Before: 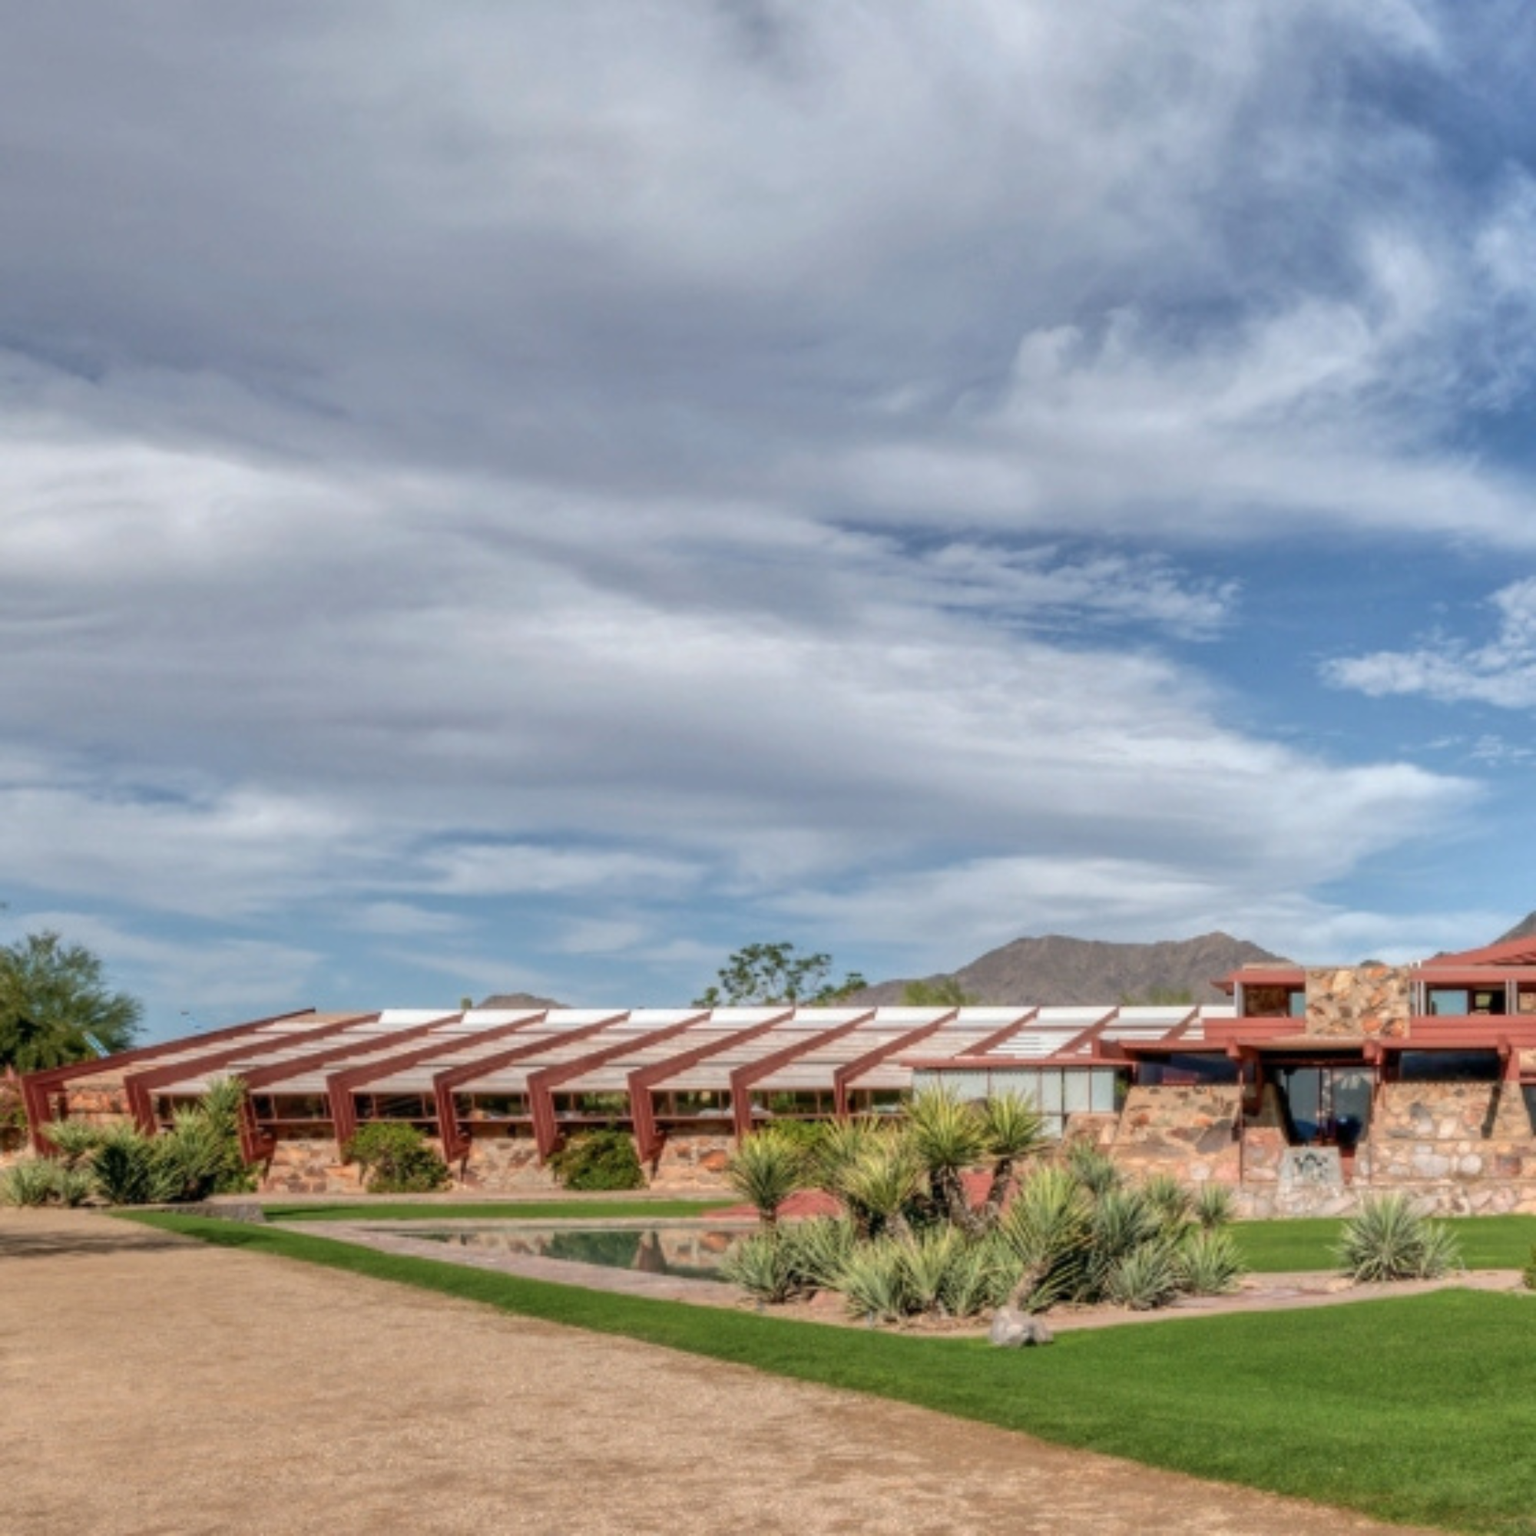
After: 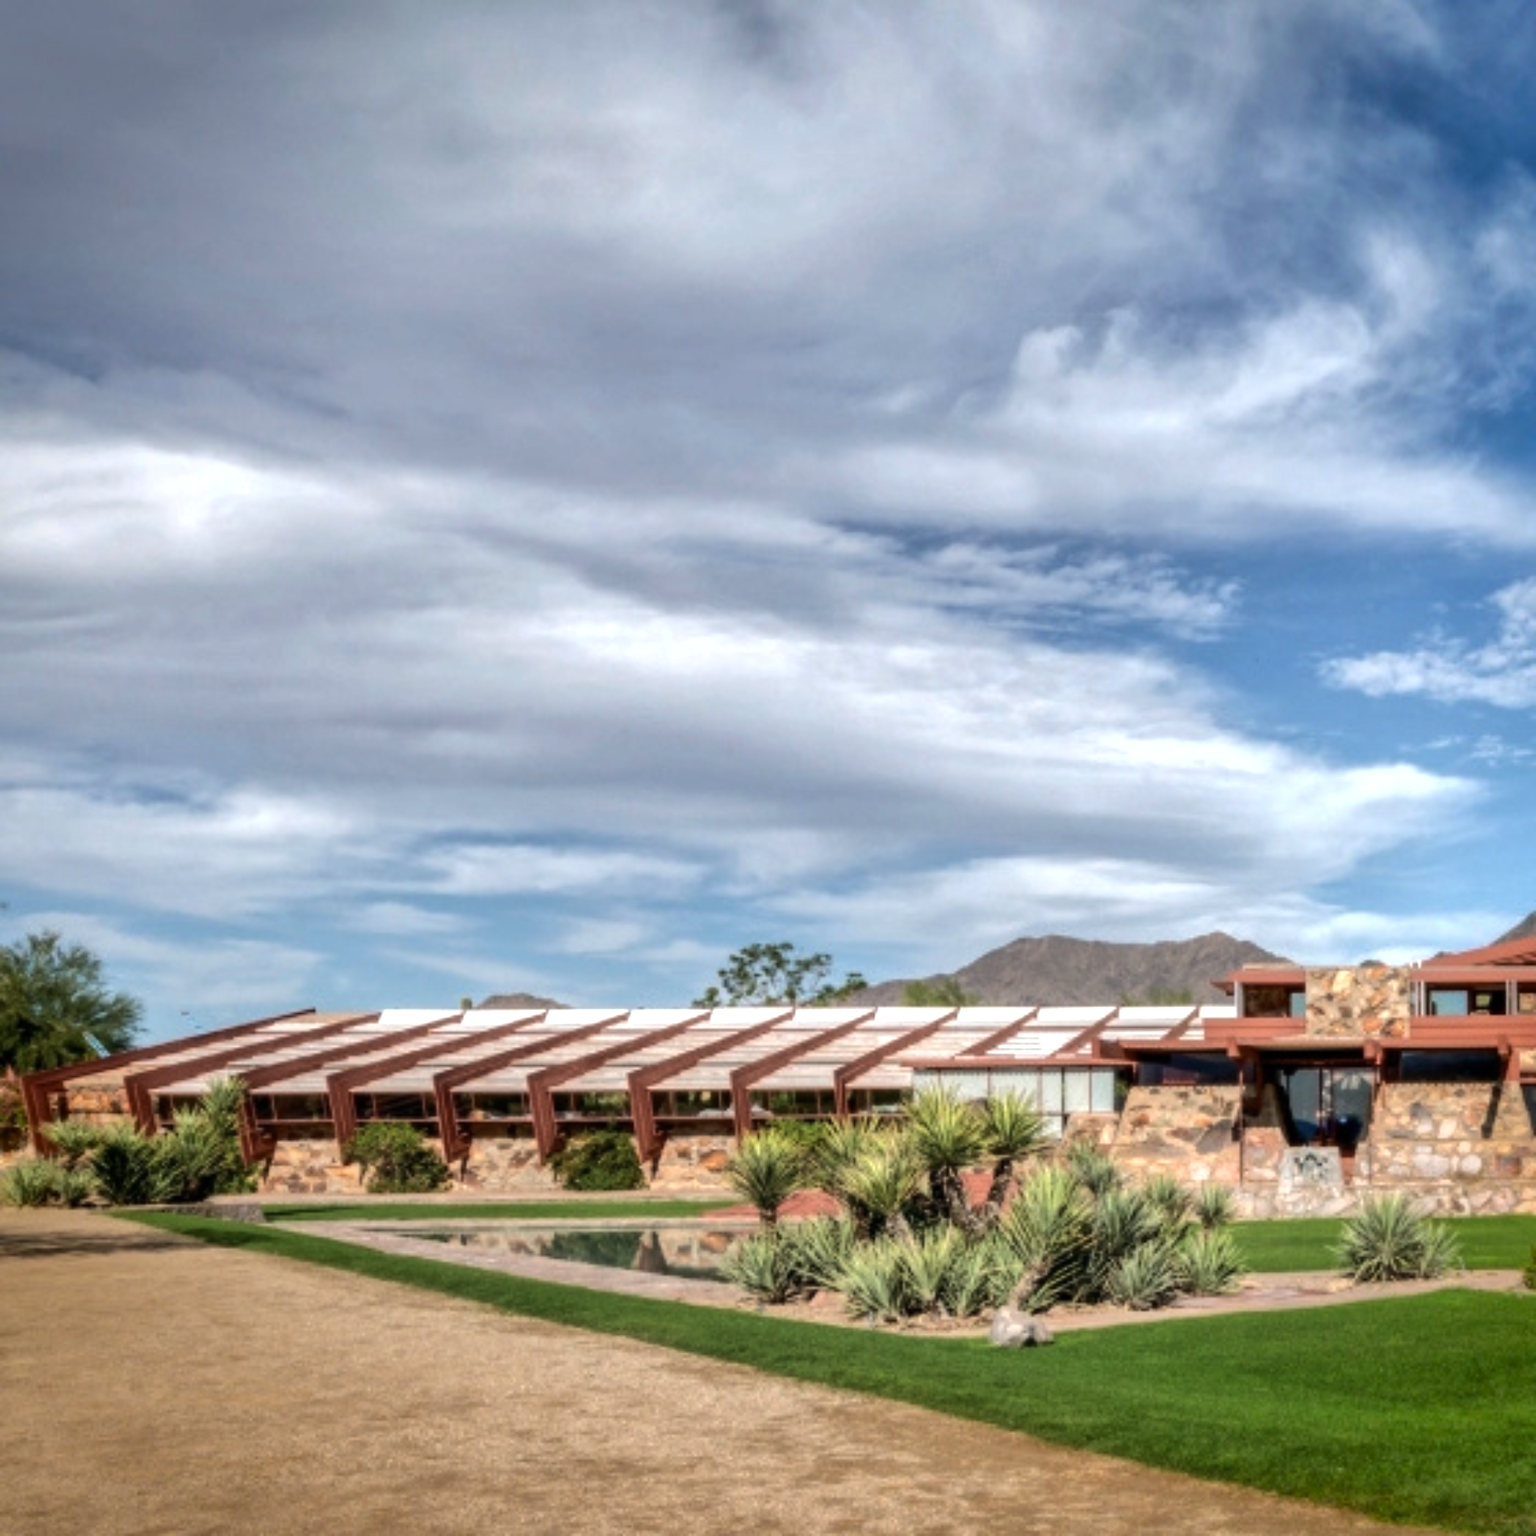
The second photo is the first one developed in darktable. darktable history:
vignetting: fall-off start 88.53%, fall-off radius 44.2%, saturation 0.376, width/height ratio 1.161
tone equalizer: -8 EV -0.75 EV, -7 EV -0.7 EV, -6 EV -0.6 EV, -5 EV -0.4 EV, -3 EV 0.4 EV, -2 EV 0.6 EV, -1 EV 0.7 EV, +0 EV 0.75 EV, edges refinement/feathering 500, mask exposure compensation -1.57 EV, preserve details no
color zones: curves: ch1 [(0.113, 0.438) (0.75, 0.5)]; ch2 [(0.12, 0.526) (0.75, 0.5)]
shadows and highlights: shadows -20, white point adjustment -2, highlights -35
